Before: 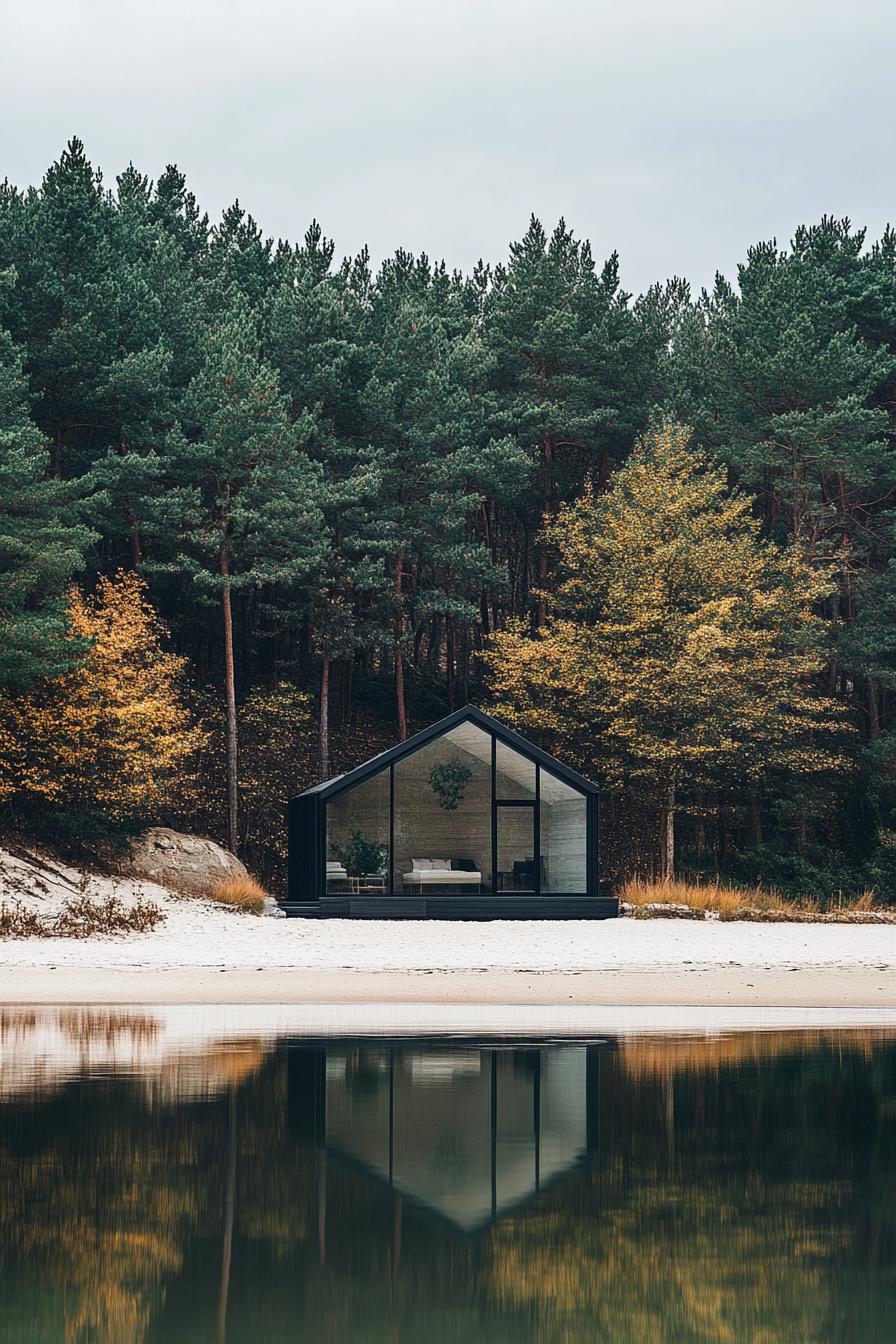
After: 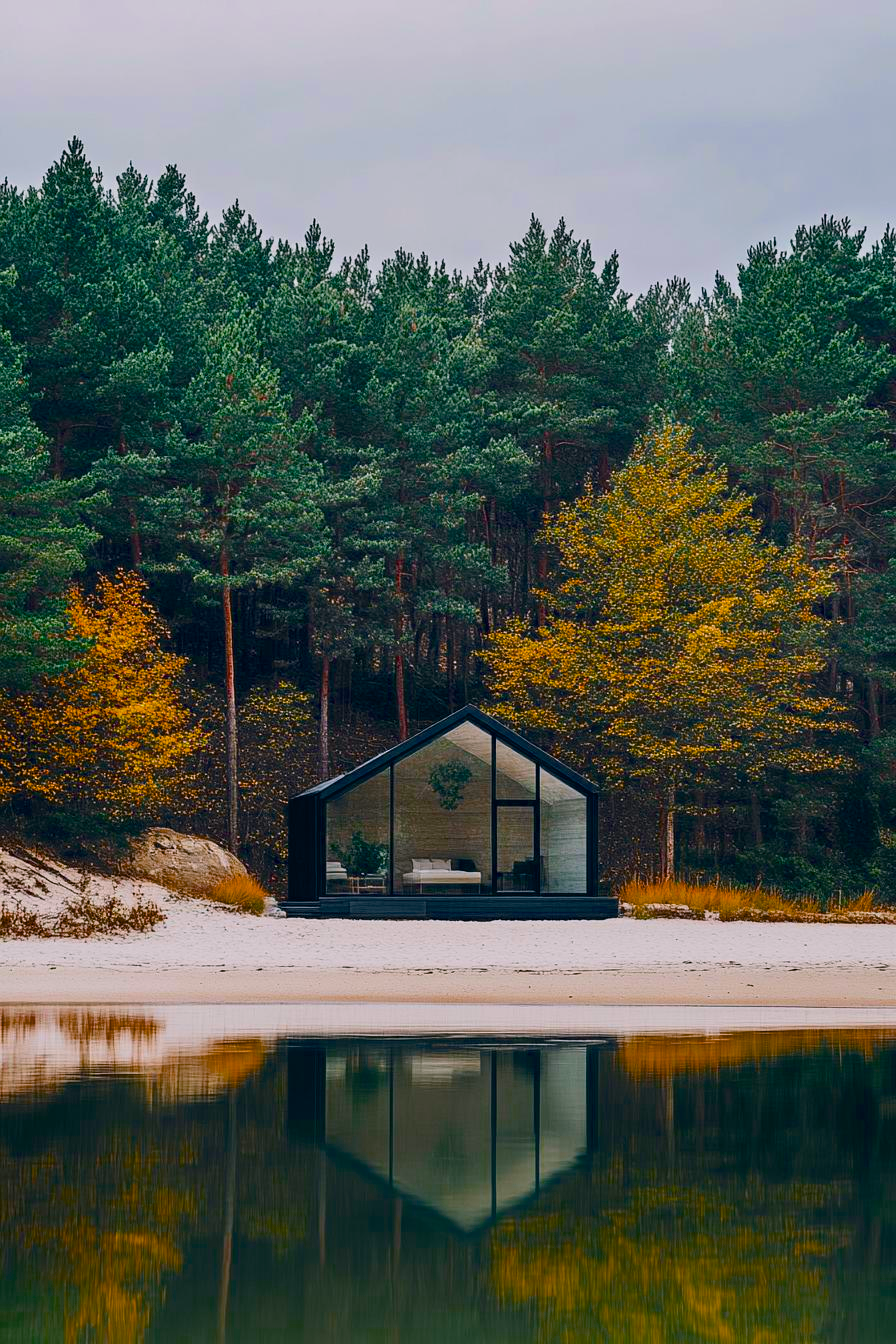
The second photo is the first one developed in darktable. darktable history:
color balance rgb: highlights gain › chroma 1.525%, highlights gain › hue 310.4°, linear chroma grading › global chroma 41.505%, perceptual saturation grading › global saturation 29.515%, perceptual brilliance grading › global brilliance 15.693%, perceptual brilliance grading › shadows -35.11%, global vibrance -7.469%, contrast -12.684%, saturation formula JzAzBz (2021)
tone equalizer: -8 EV -0.002 EV, -7 EV 0.004 EV, -6 EV -0.018 EV, -5 EV 0.015 EV, -4 EV -0.027 EV, -3 EV 0.023 EV, -2 EV -0.049 EV, -1 EV -0.276 EV, +0 EV -0.61 EV
